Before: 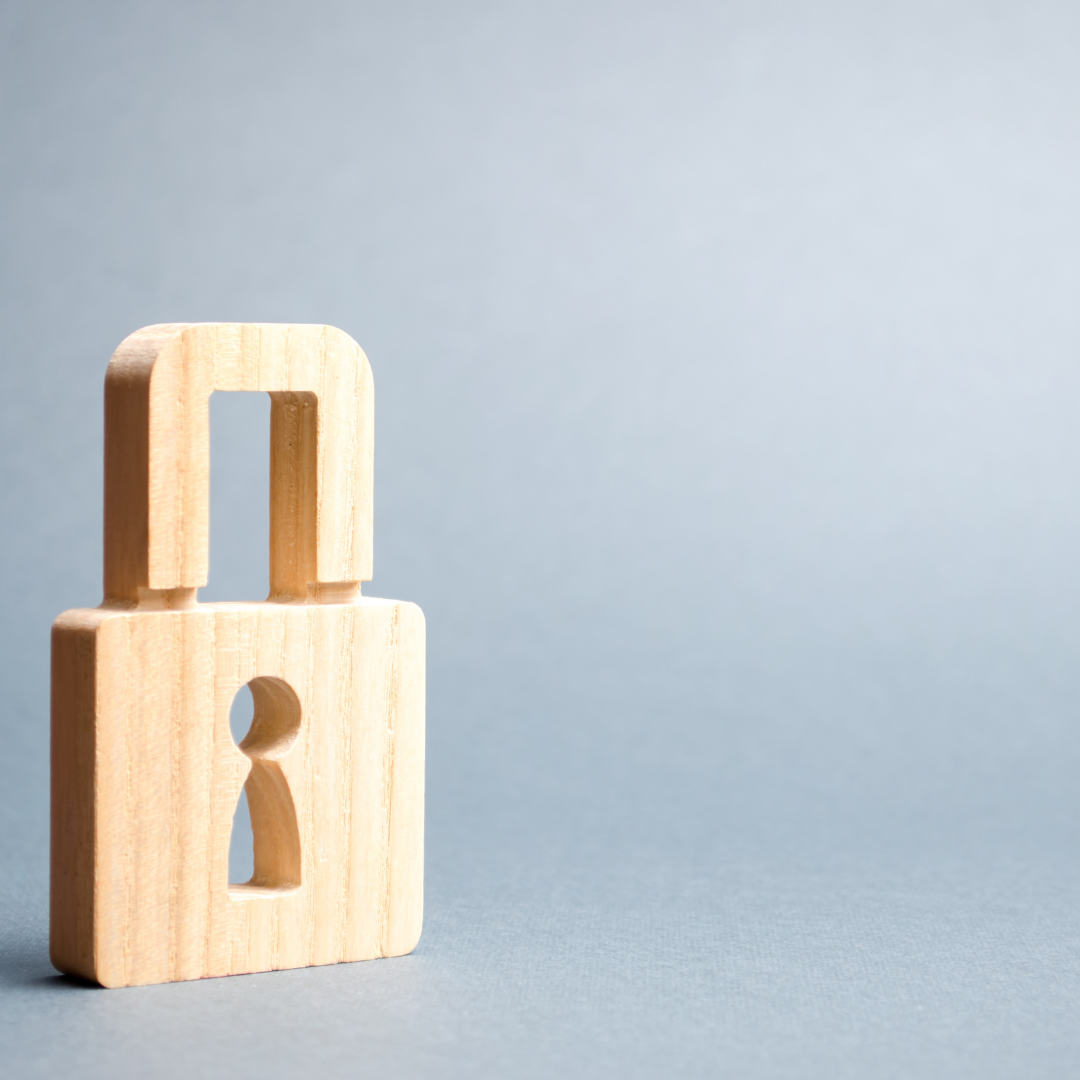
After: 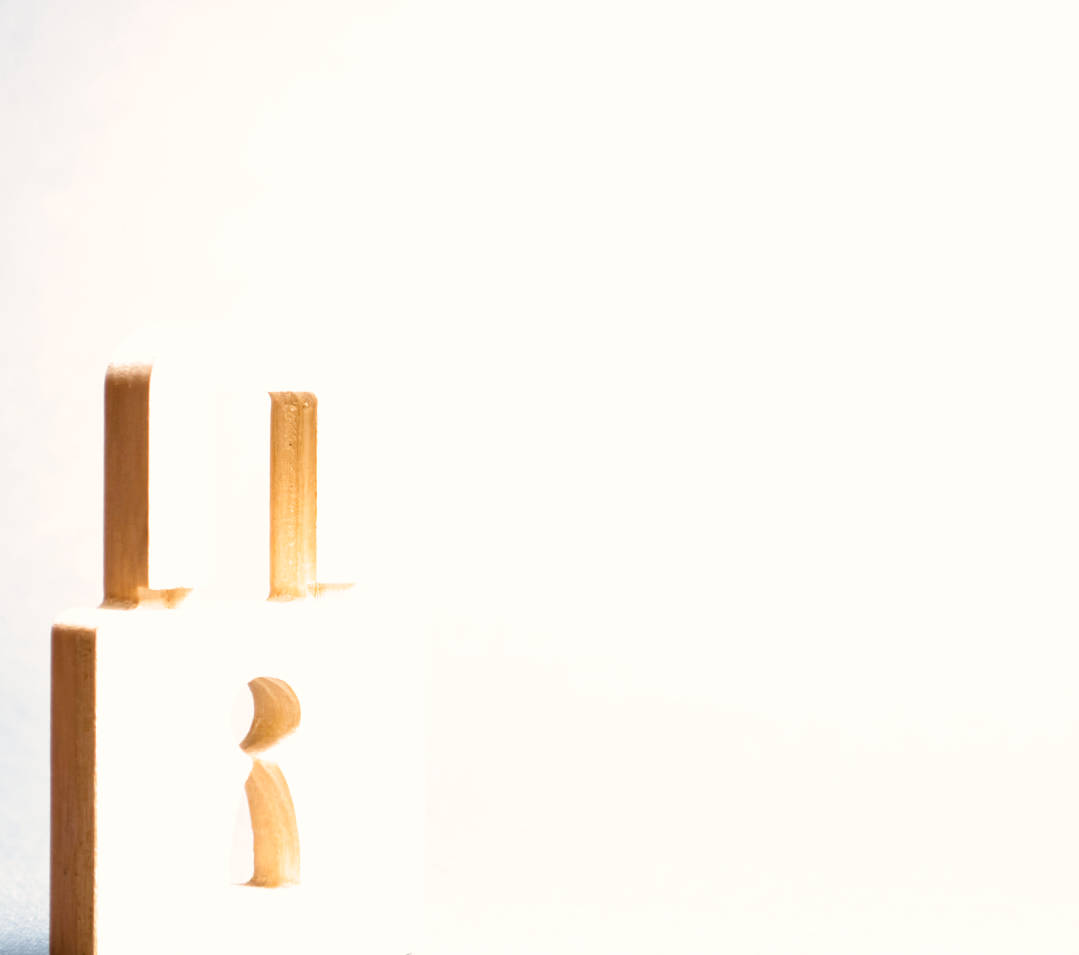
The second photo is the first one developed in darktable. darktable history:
filmic rgb: middle gray luminance 8.8%, black relative exposure -6.3 EV, white relative exposure 2.7 EV, threshold 6 EV, target black luminance 0%, hardness 4.74, latitude 73.47%, contrast 1.332, shadows ↔ highlights balance 10.13%, add noise in highlights 0, preserve chrominance no, color science v3 (2019), use custom middle-gray values true, iterations of high-quality reconstruction 0, contrast in highlights soft, enable highlight reconstruction true
crop and rotate: top 0%, bottom 11.49%
color correction: highlights a* 2.75, highlights b* 5, shadows a* -2.04, shadows b* -4.84, saturation 0.8
